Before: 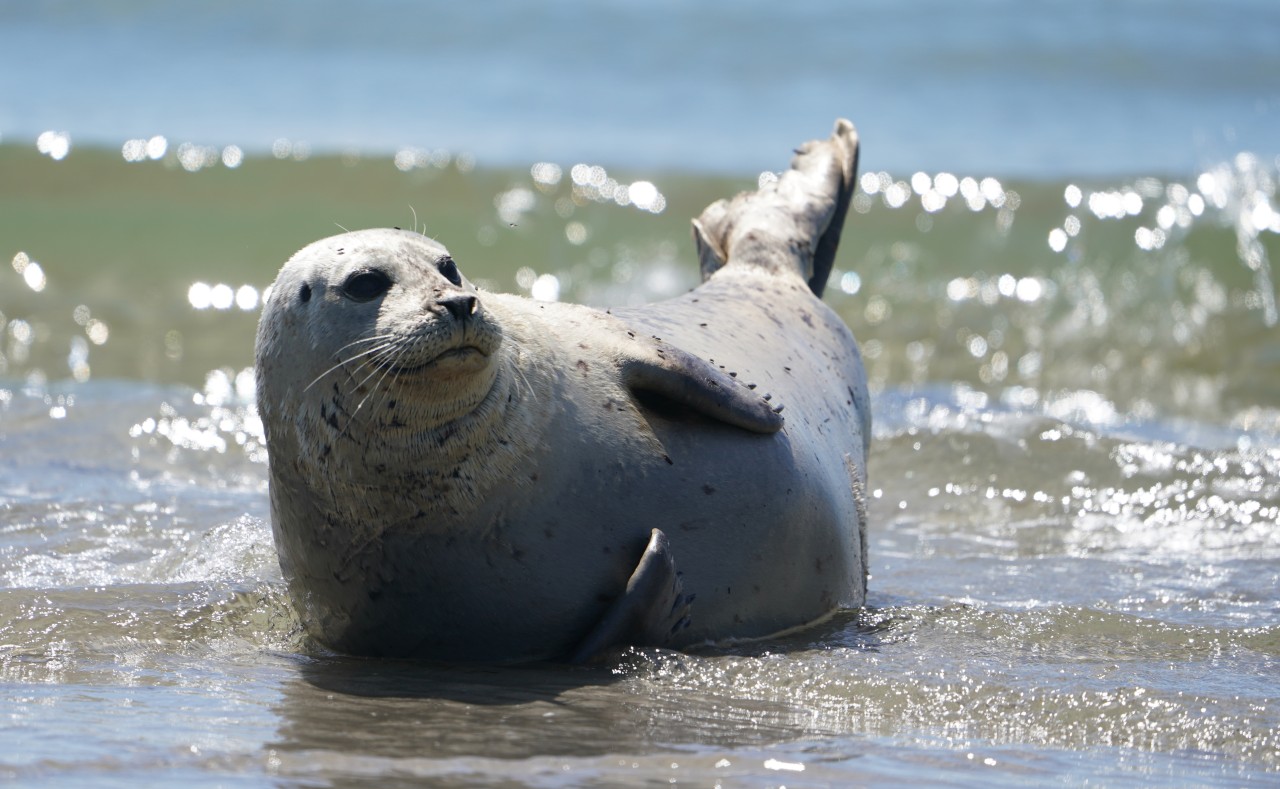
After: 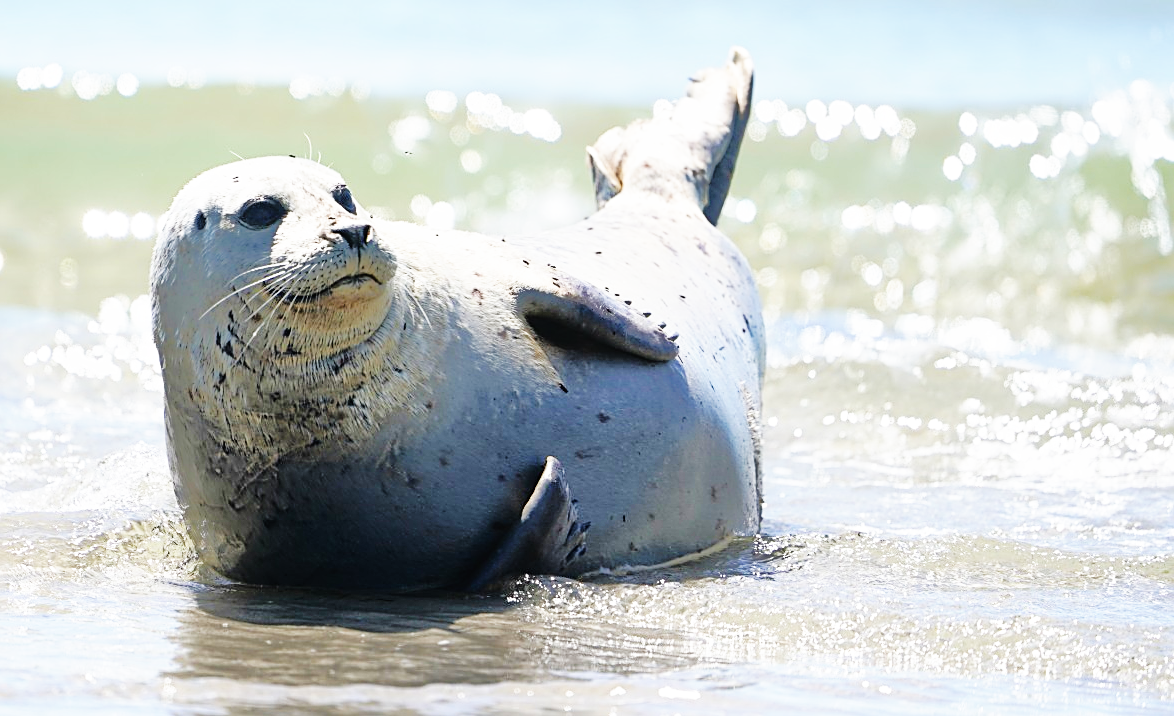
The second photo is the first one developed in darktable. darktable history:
tone equalizer: -8 EV -0.528 EV, -7 EV -0.319 EV, -6 EV -0.083 EV, -5 EV 0.413 EV, -4 EV 0.985 EV, -3 EV 0.791 EV, -2 EV -0.01 EV, -1 EV 0.14 EV, +0 EV -0.012 EV, smoothing 1
base curve: curves: ch0 [(0, 0) (0.007, 0.004) (0.027, 0.03) (0.046, 0.07) (0.207, 0.54) (0.442, 0.872) (0.673, 0.972) (1, 1)], preserve colors none
contrast equalizer: y [[0.439, 0.44, 0.442, 0.457, 0.493, 0.498], [0.5 ×6], [0.5 ×6], [0 ×6], [0 ×6]], mix 0.59
sharpen: on, module defaults
crop and rotate: left 8.262%, top 9.226%
